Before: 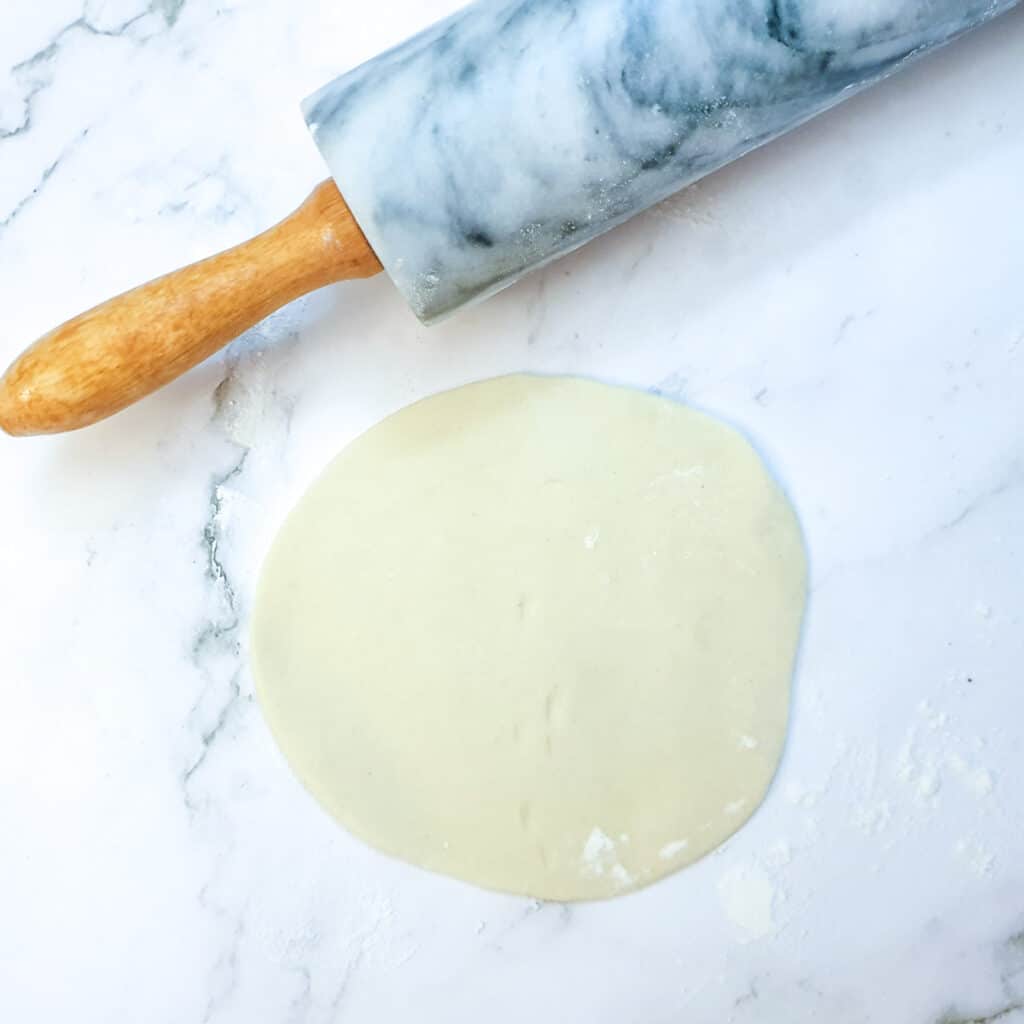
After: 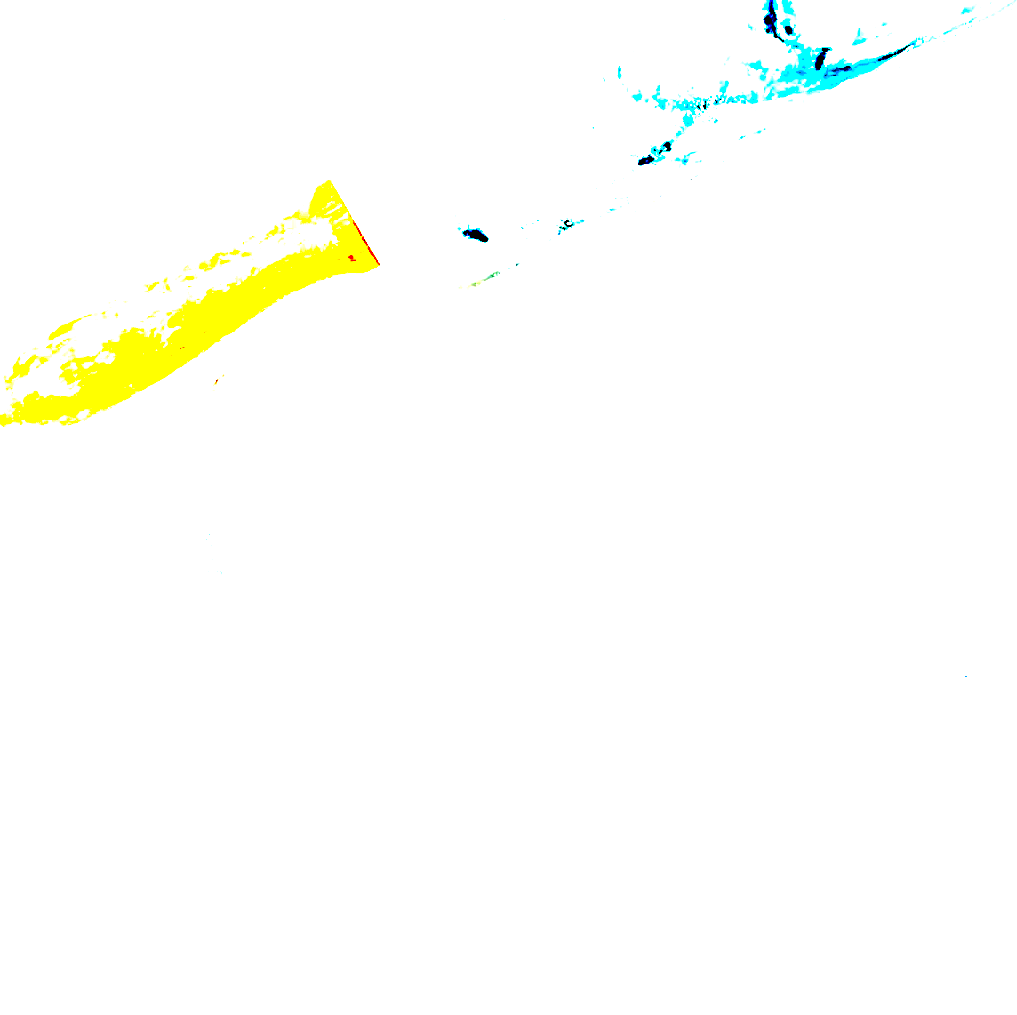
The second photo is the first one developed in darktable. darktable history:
crop: left 0.434%, top 0.485%, right 0.244%, bottom 0.386%
exposure: black level correction 0.1, exposure 3 EV, compensate highlight preservation false
sharpen: radius 4
